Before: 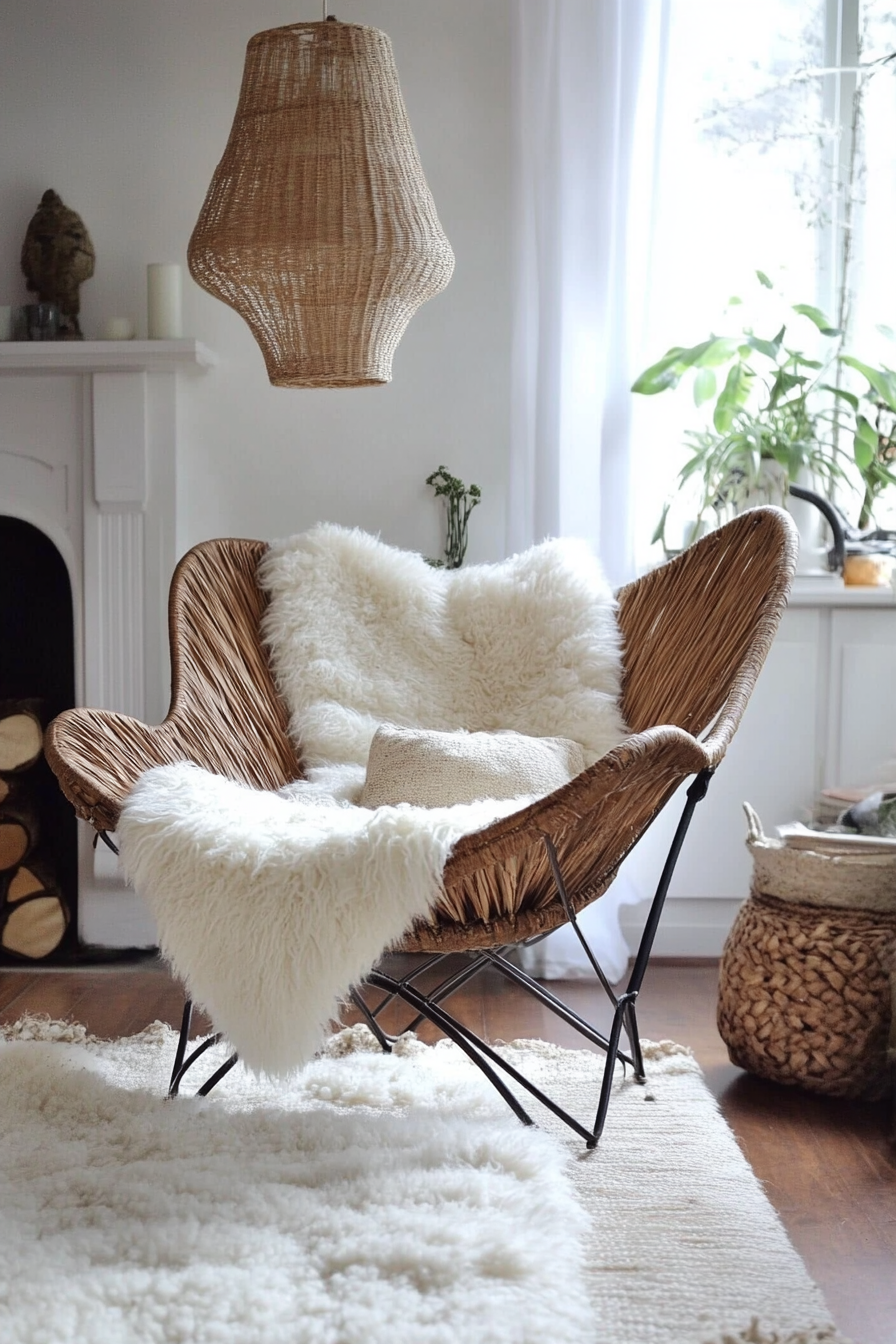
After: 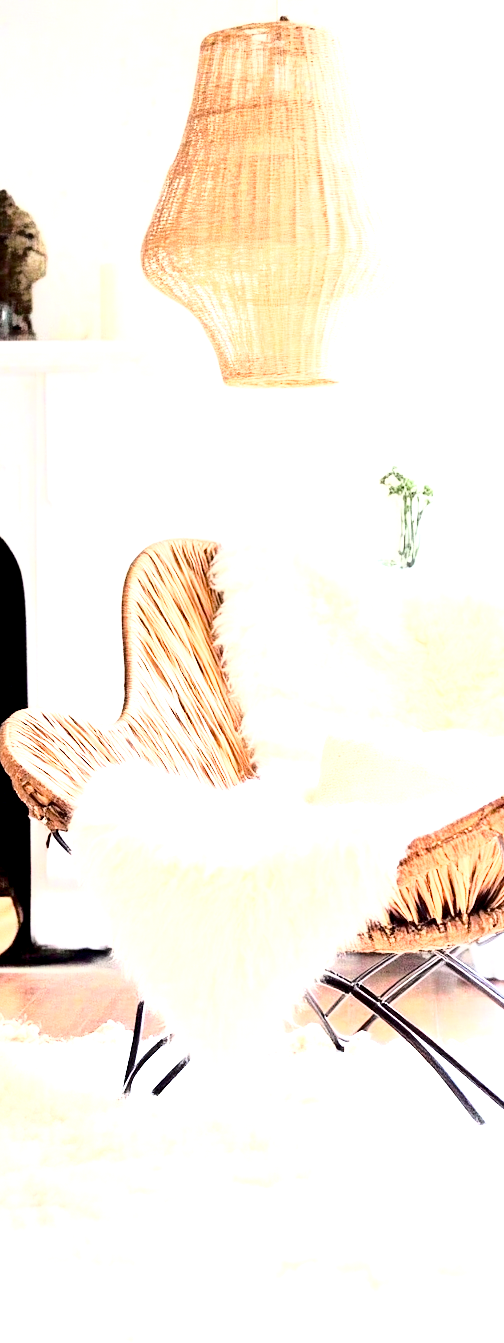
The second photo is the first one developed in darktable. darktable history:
exposure: black level correction 0.005, exposure 2.074 EV, compensate exposure bias true, compensate highlight preservation false
crop: left 5.334%, right 38.35%
tone equalizer: -8 EV -0.769 EV, -7 EV -0.669 EV, -6 EV -0.566 EV, -5 EV -0.381 EV, -3 EV 0.382 EV, -2 EV 0.6 EV, -1 EV 0.692 EV, +0 EV 0.766 EV
base curve: curves: ch0 [(0, 0) (0.036, 0.037) (0.121, 0.228) (0.46, 0.76) (0.859, 0.983) (1, 1)]
